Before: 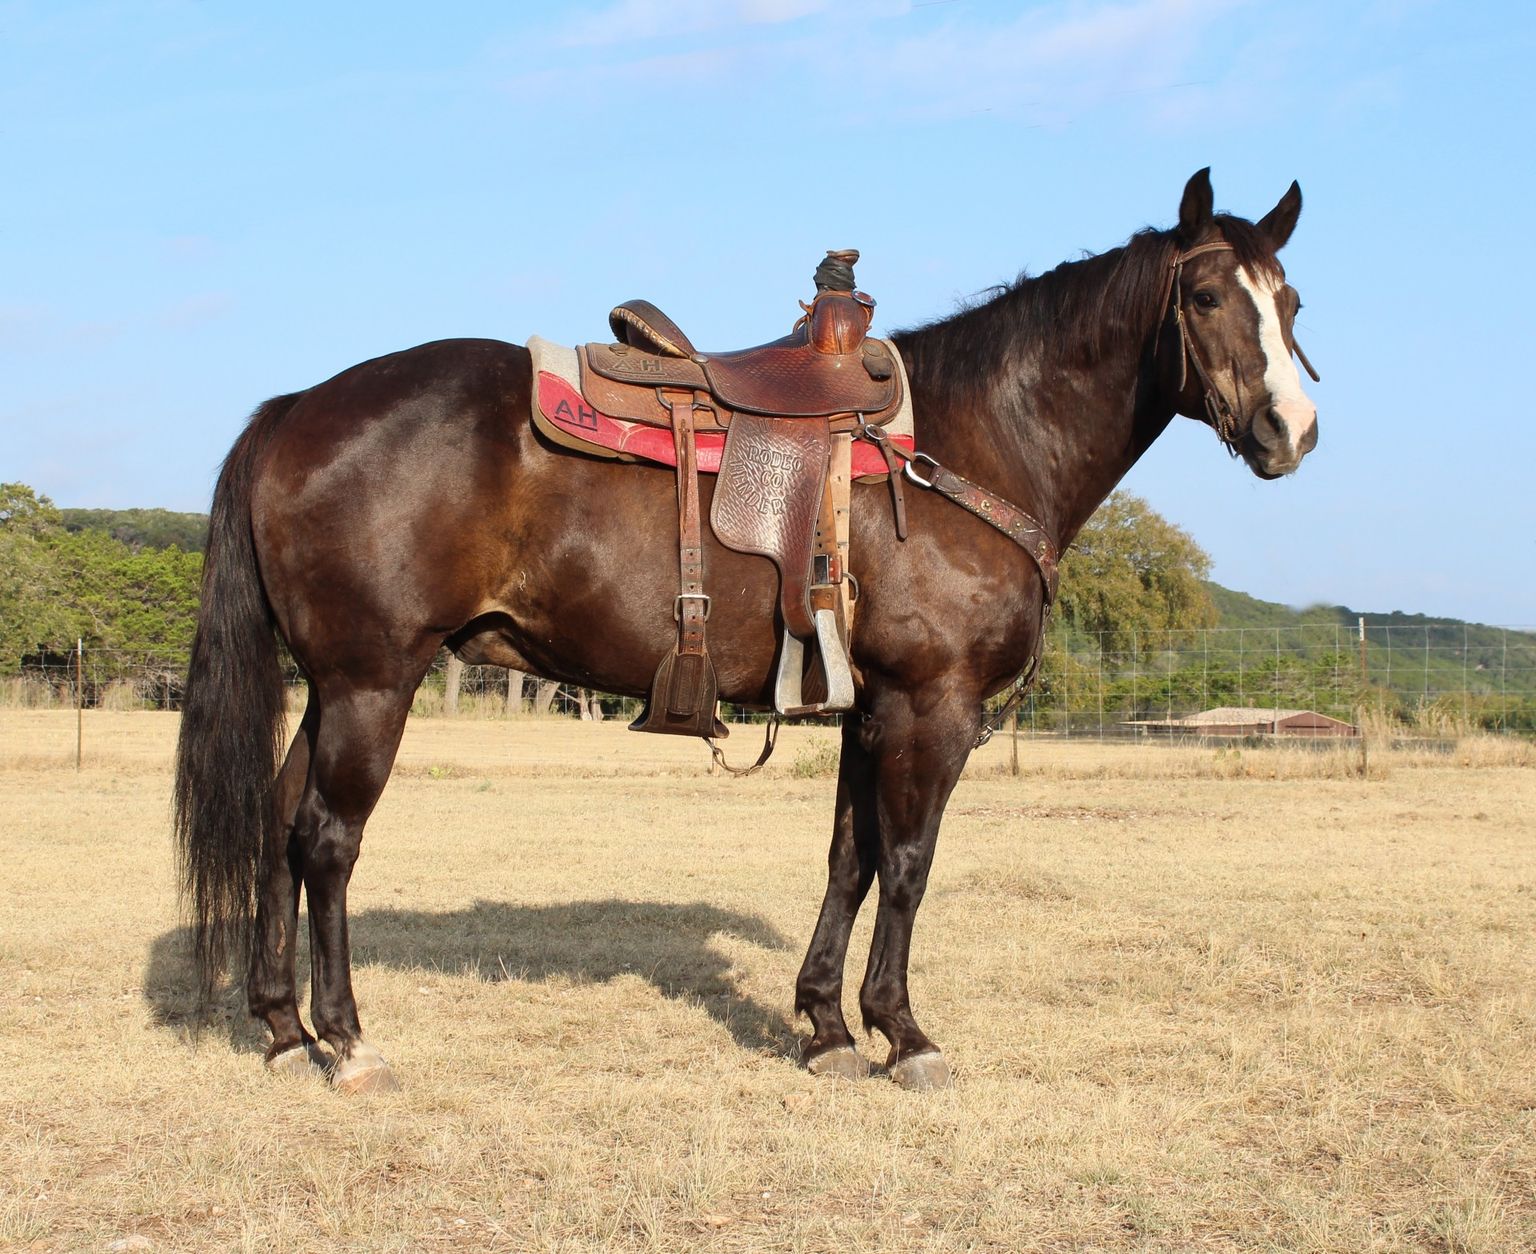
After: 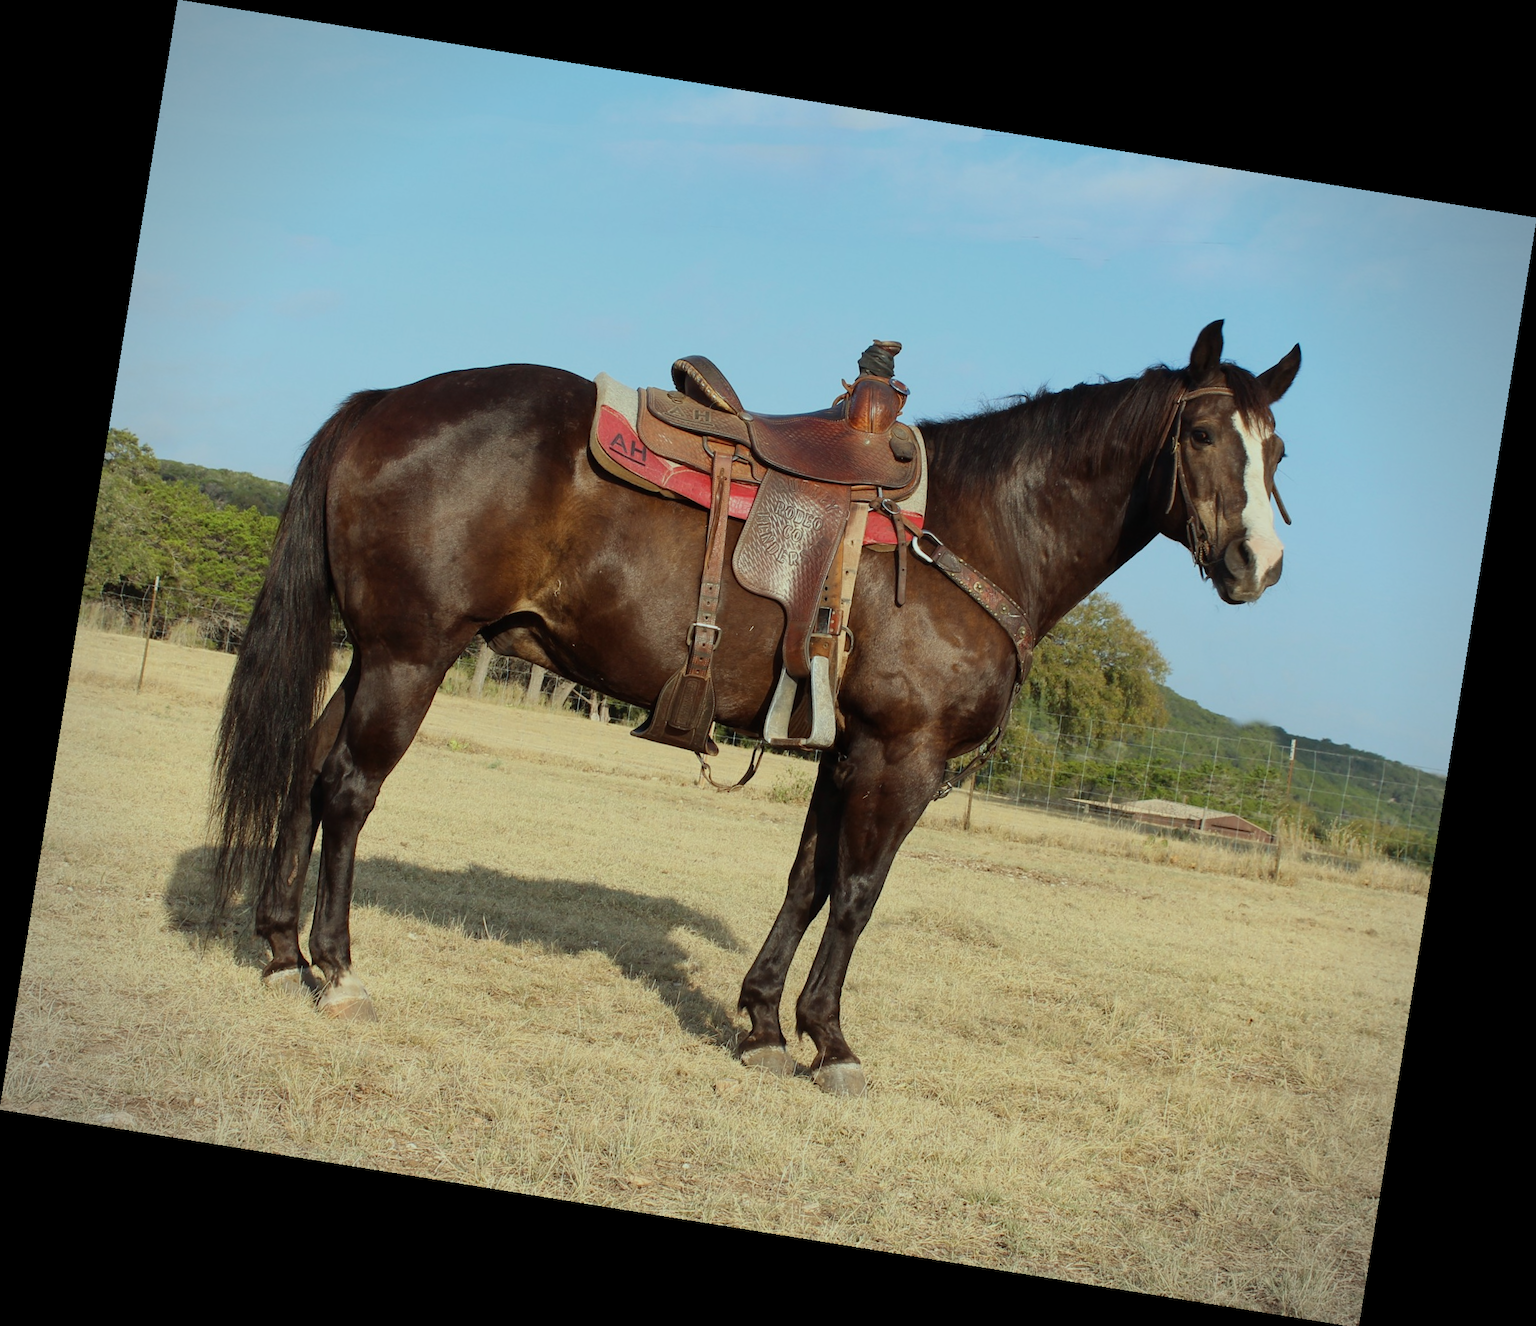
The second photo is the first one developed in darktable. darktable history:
rotate and perspective: rotation 9.12°, automatic cropping off
color correction: highlights a* -8, highlights b* 3.1
vignetting: on, module defaults
exposure: exposure -0.492 EV, compensate highlight preservation false
